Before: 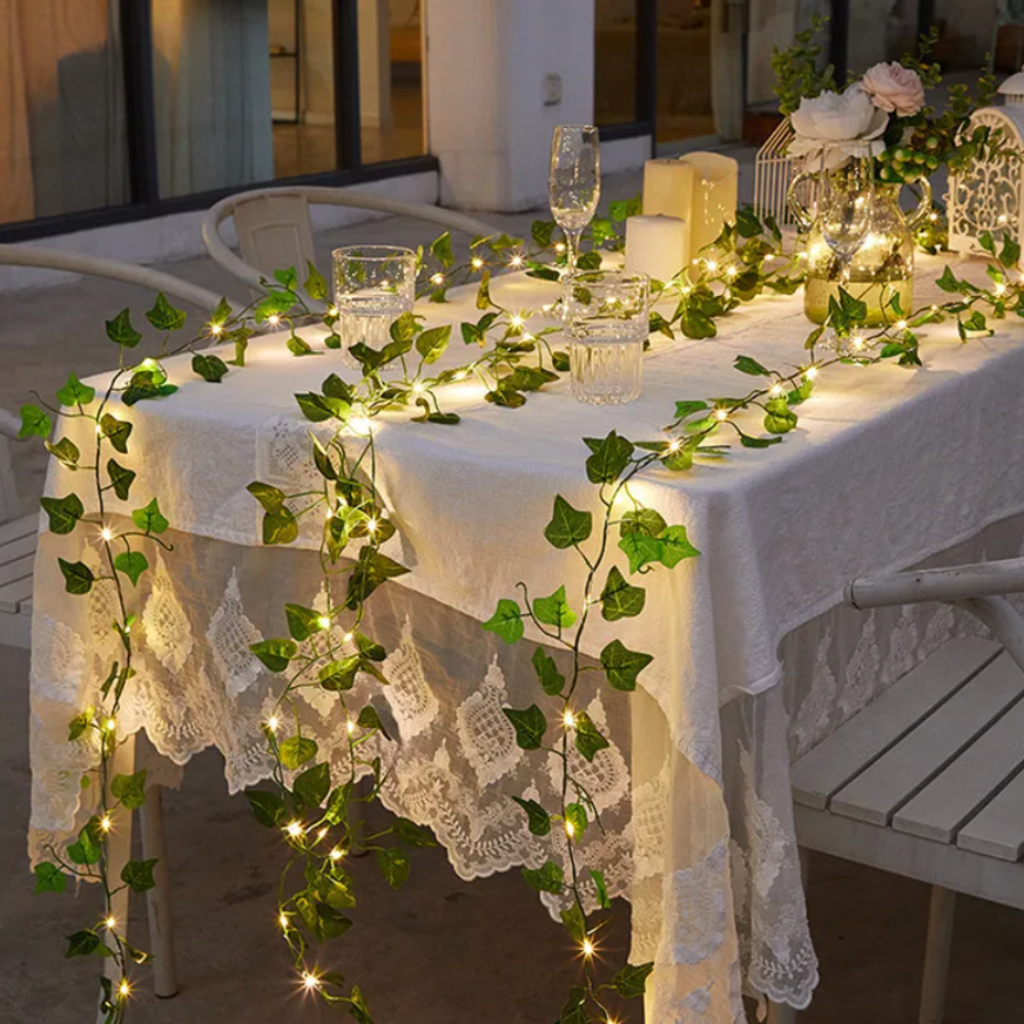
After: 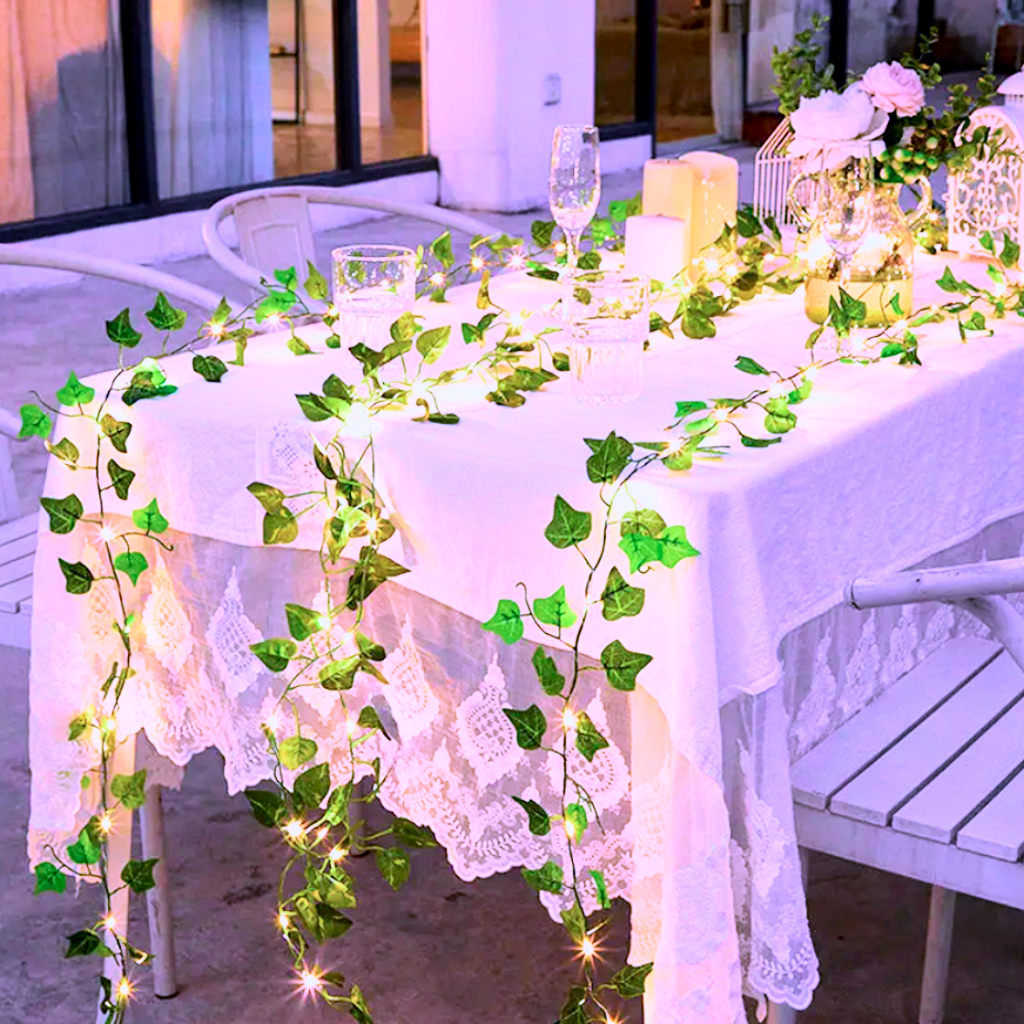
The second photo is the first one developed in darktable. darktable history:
filmic rgb: middle gray luminance 18.42%, black relative exposure -9 EV, white relative exposure 3.75 EV, threshold 6 EV, target black luminance 0%, hardness 4.85, latitude 67.35%, contrast 0.955, highlights saturation mix 20%, shadows ↔ highlights balance 21.36%, add noise in highlights 0, preserve chrominance luminance Y, color science v3 (2019), use custom middle-gray values true, iterations of high-quality reconstruction 0, contrast in highlights soft, enable highlight reconstruction true
shadows and highlights: shadows 25, white point adjustment -3, highlights -30
tone curve: curves: ch0 [(0, 0) (0.051, 0.027) (0.096, 0.071) (0.219, 0.248) (0.428, 0.52) (0.596, 0.713) (0.727, 0.823) (0.859, 0.924) (1, 1)]; ch1 [(0, 0) (0.1, 0.038) (0.318, 0.221) (0.413, 0.325) (0.454, 0.41) (0.493, 0.478) (0.503, 0.501) (0.516, 0.515) (0.548, 0.575) (0.561, 0.596) (0.594, 0.647) (0.666, 0.701) (1, 1)]; ch2 [(0, 0) (0.453, 0.44) (0.479, 0.476) (0.504, 0.5) (0.52, 0.526) (0.557, 0.585) (0.583, 0.608) (0.824, 0.815) (1, 1)], color space Lab, independent channels, preserve colors none
white balance: red 0.98, blue 1.61
local contrast: highlights 100%, shadows 100%, detail 120%, midtone range 0.2
contrast brightness saturation: contrast 0.24, brightness 0.09
exposure: exposure 1 EV, compensate highlight preservation false
